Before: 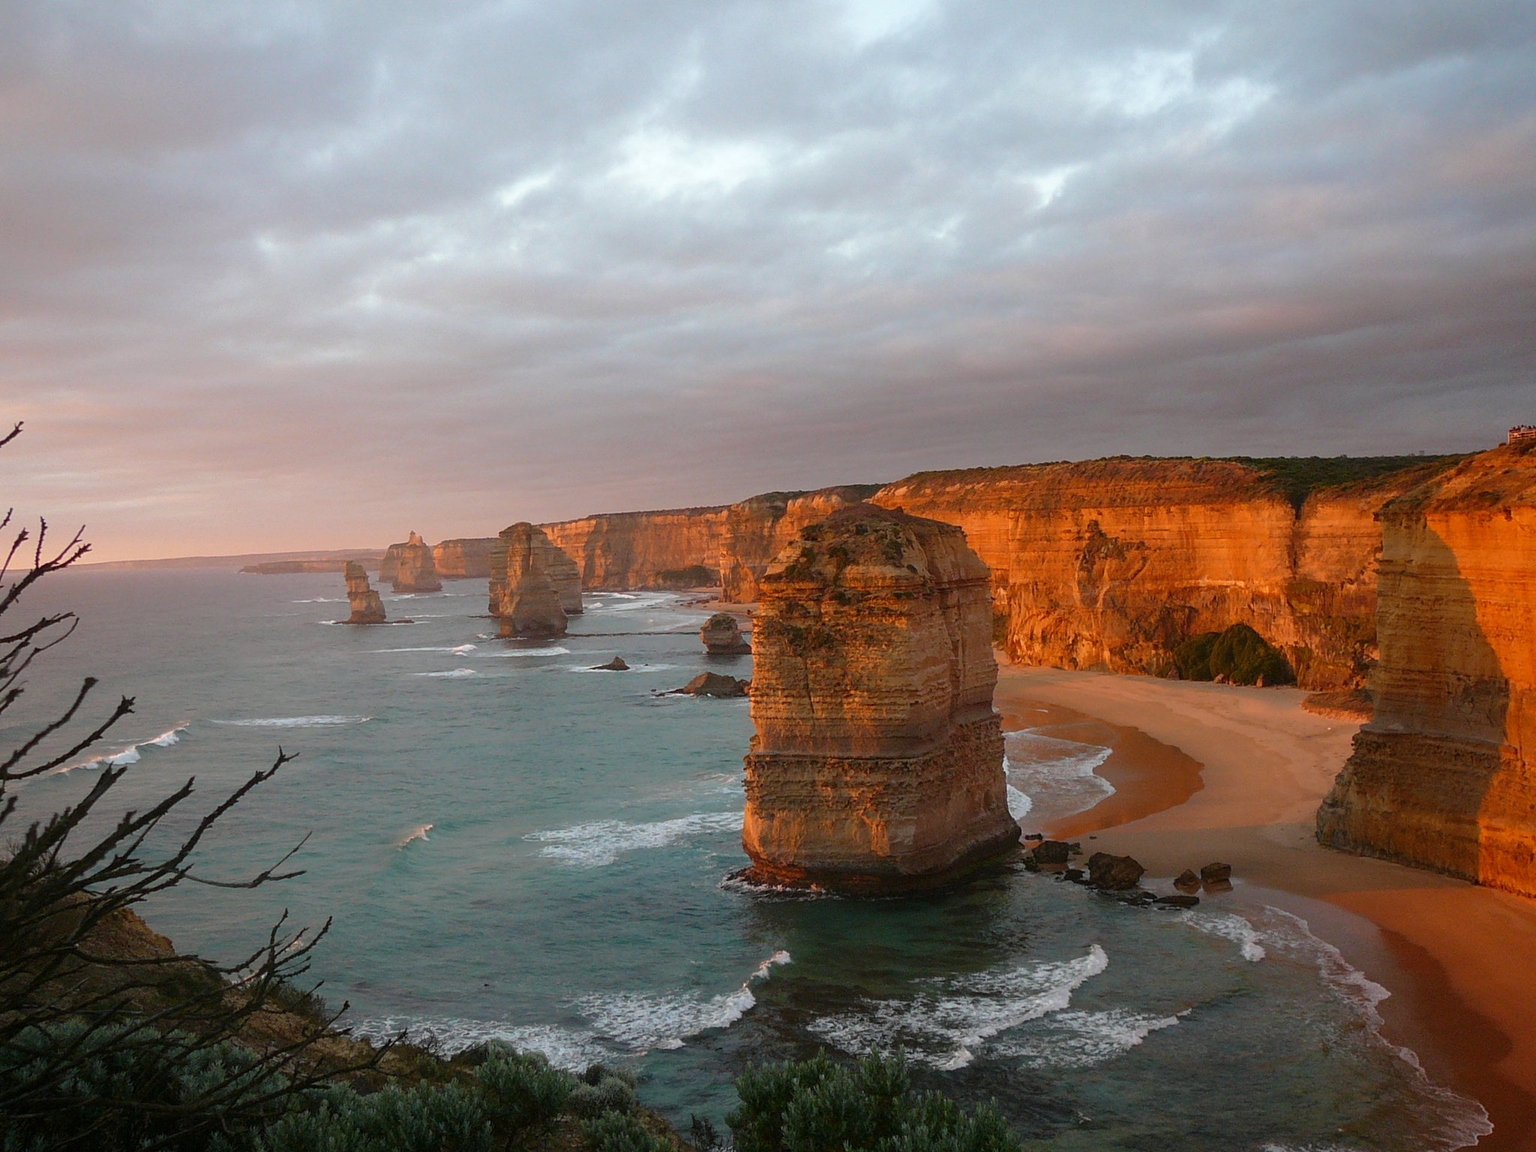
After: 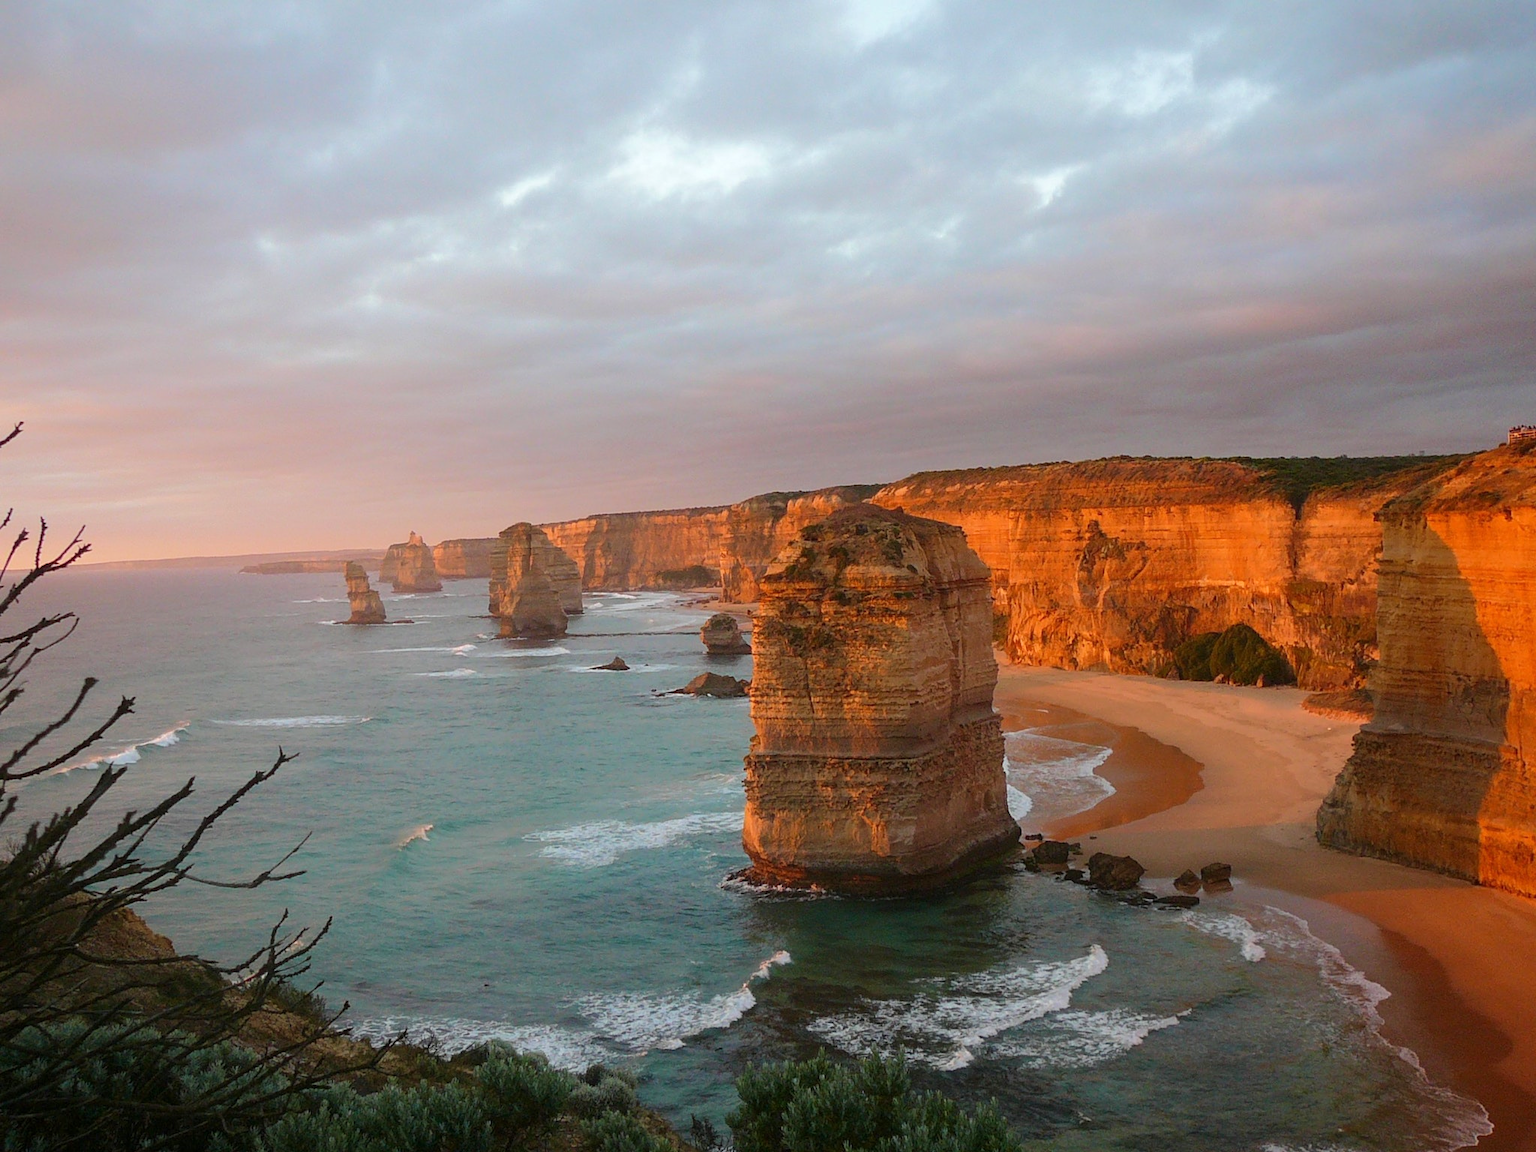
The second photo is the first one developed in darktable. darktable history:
base curve: curves: ch0 [(0, 0) (0.262, 0.32) (0.722, 0.705) (1, 1)]
velvia: strength 15%
